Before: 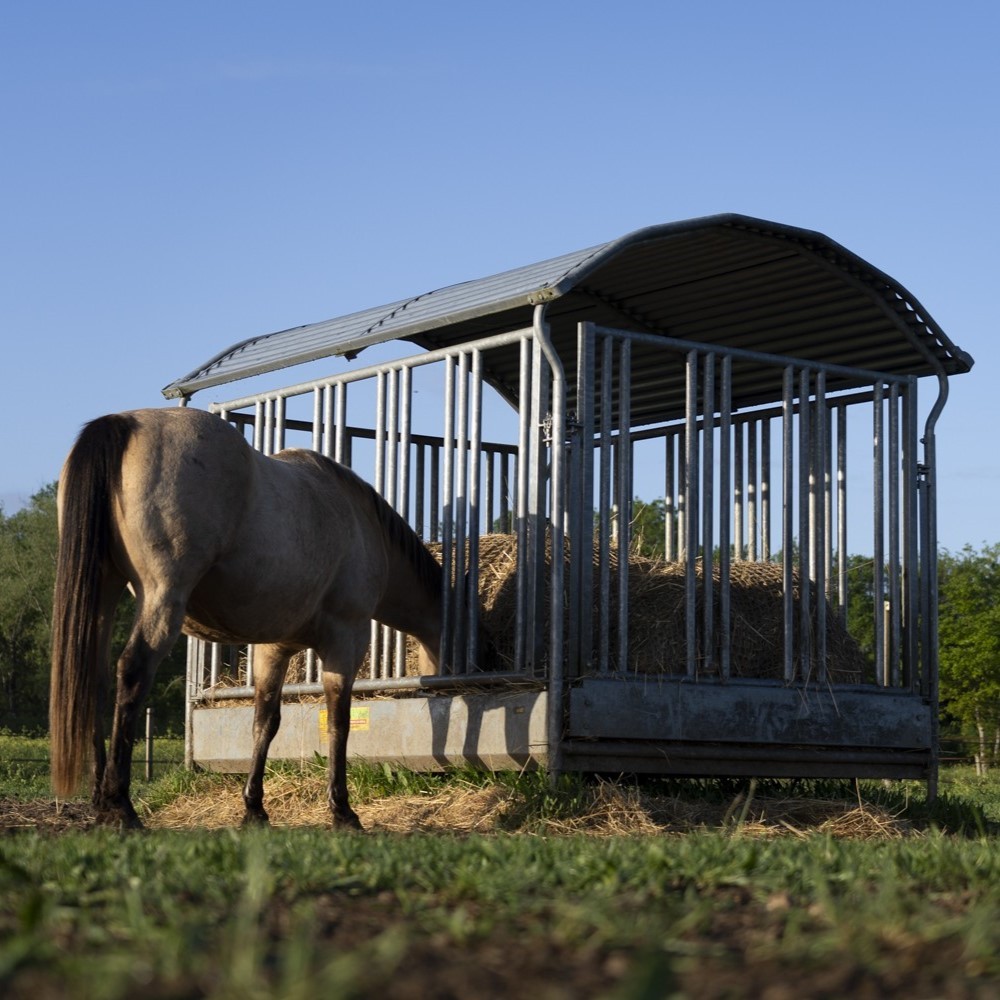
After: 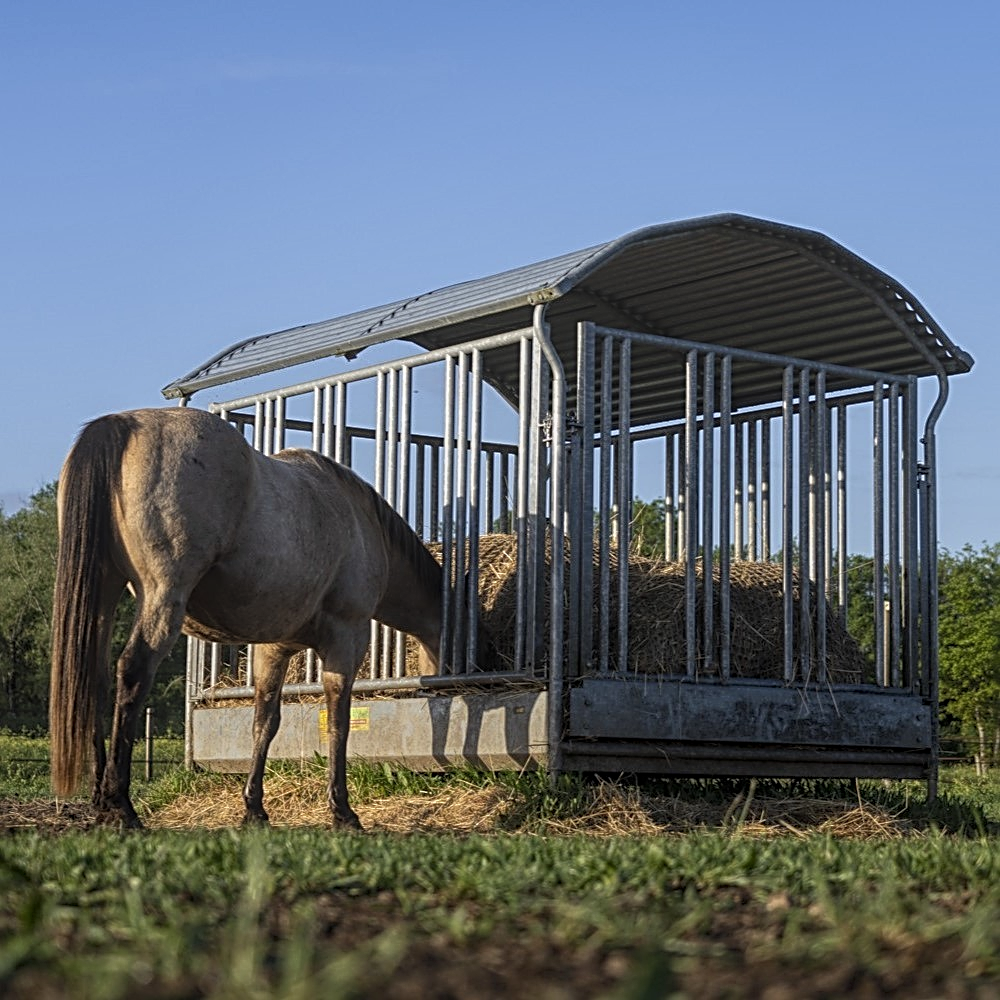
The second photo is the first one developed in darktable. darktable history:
local contrast: highlights 66%, shadows 34%, detail 167%, midtone range 0.2
sharpen: radius 2.647, amount 0.654
